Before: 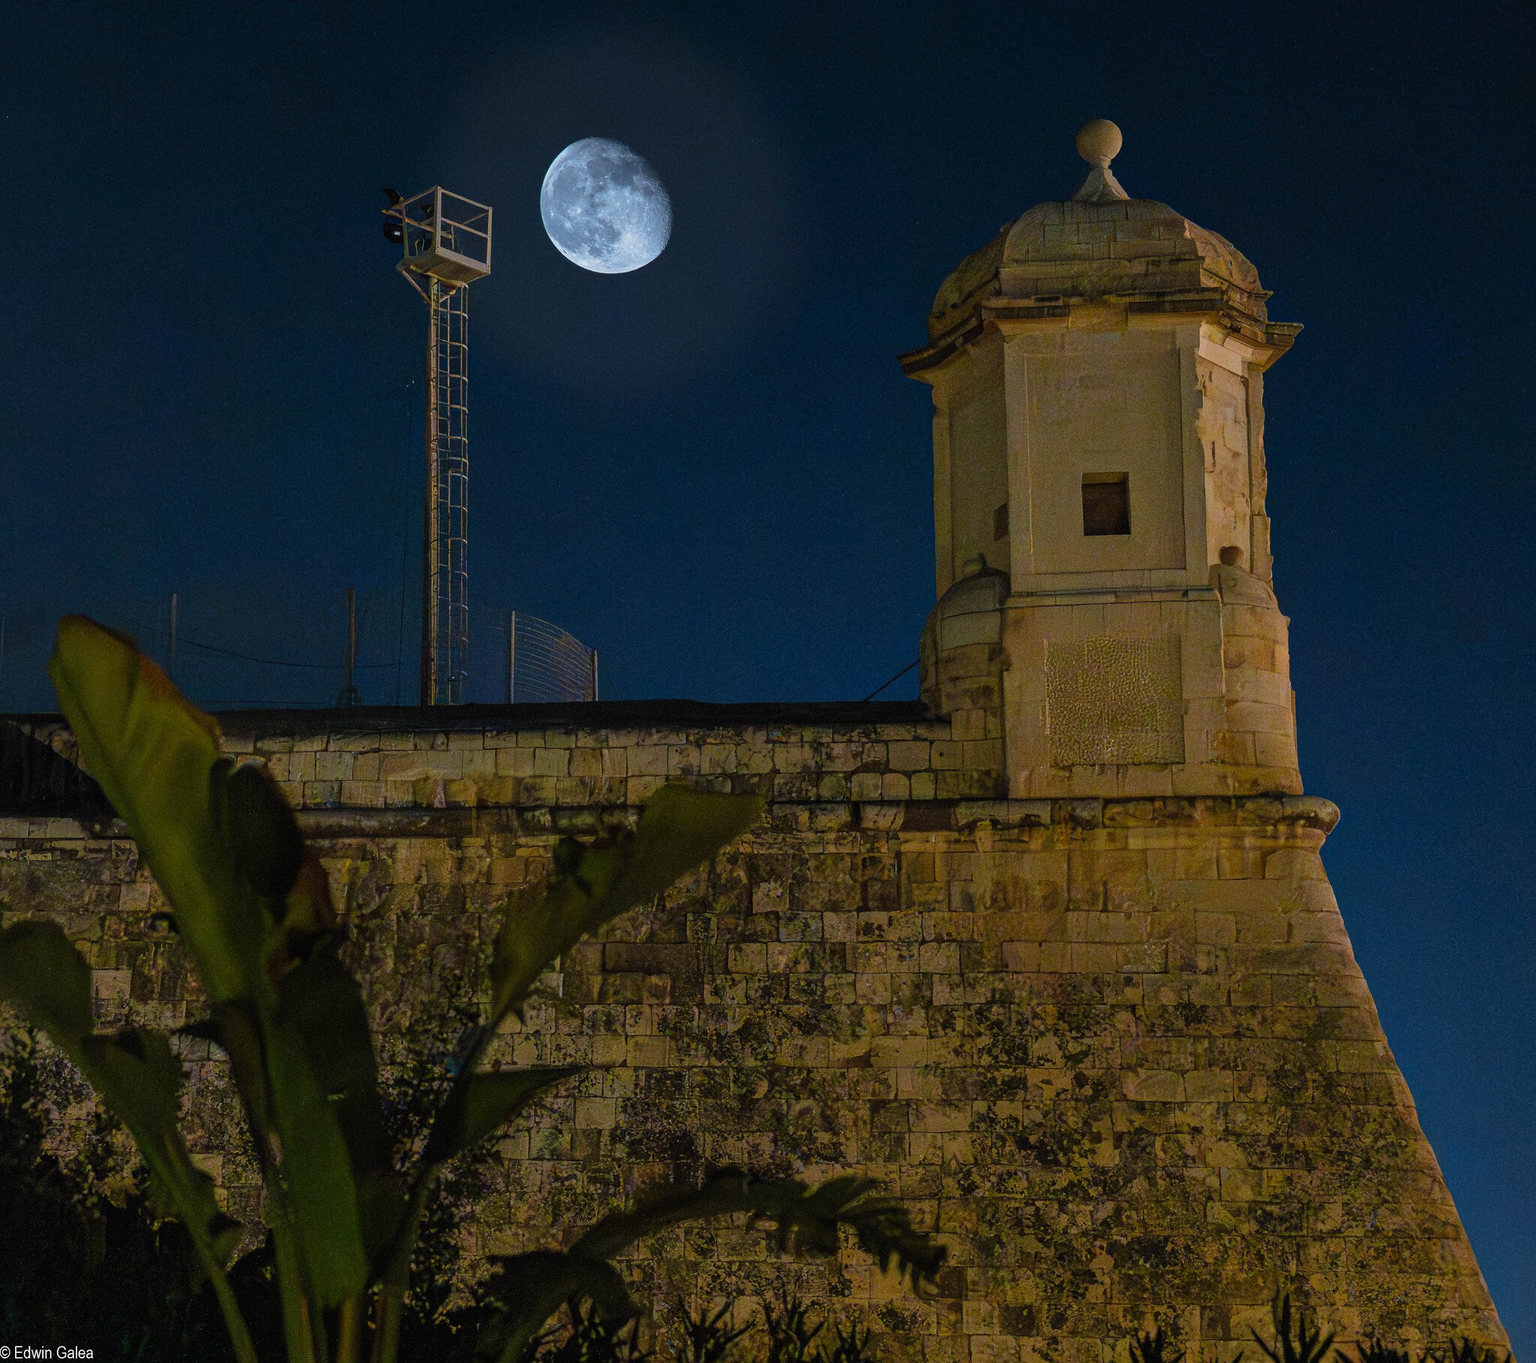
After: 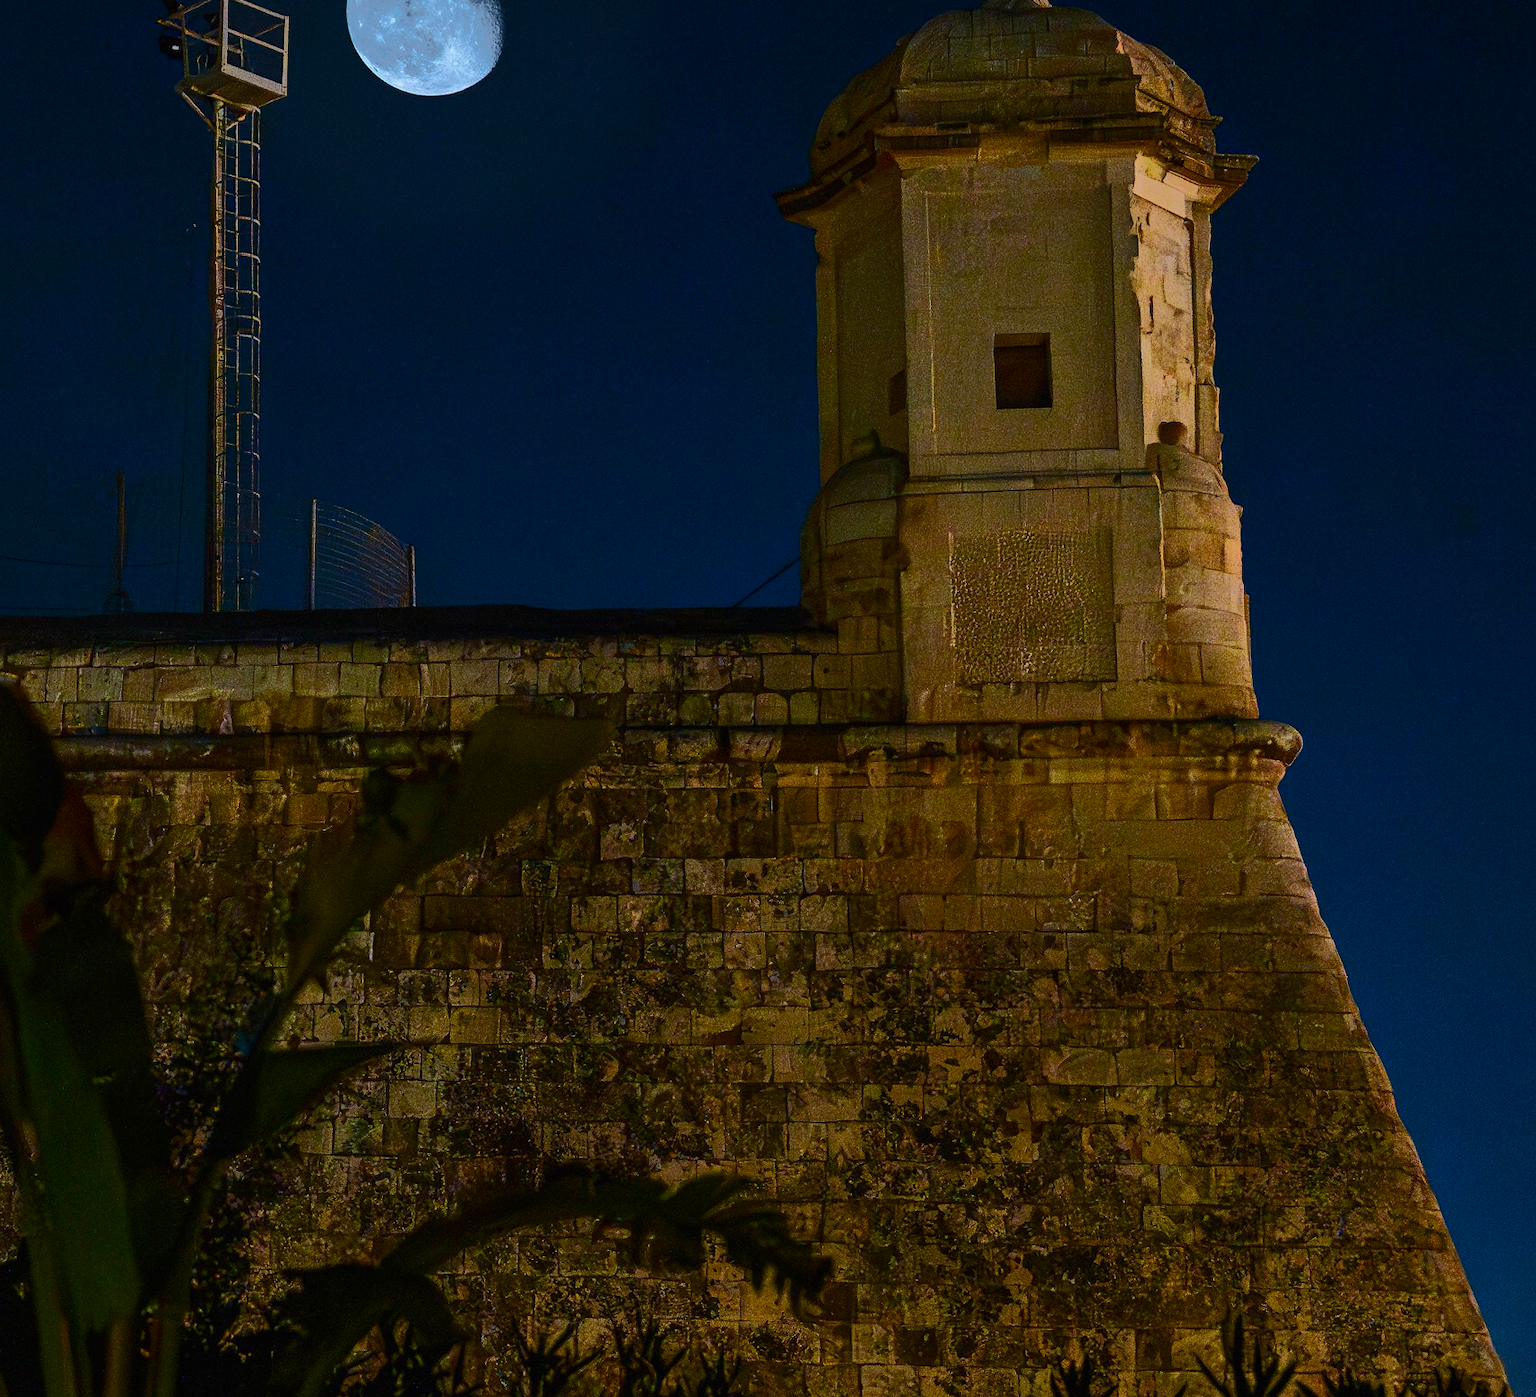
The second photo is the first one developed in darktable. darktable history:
white balance: red 1, blue 1
crop: left 16.315%, top 14.246%
shadows and highlights: shadows -19.91, highlights -73.15
contrast brightness saturation: contrast 0.4, brightness 0.1, saturation 0.21
